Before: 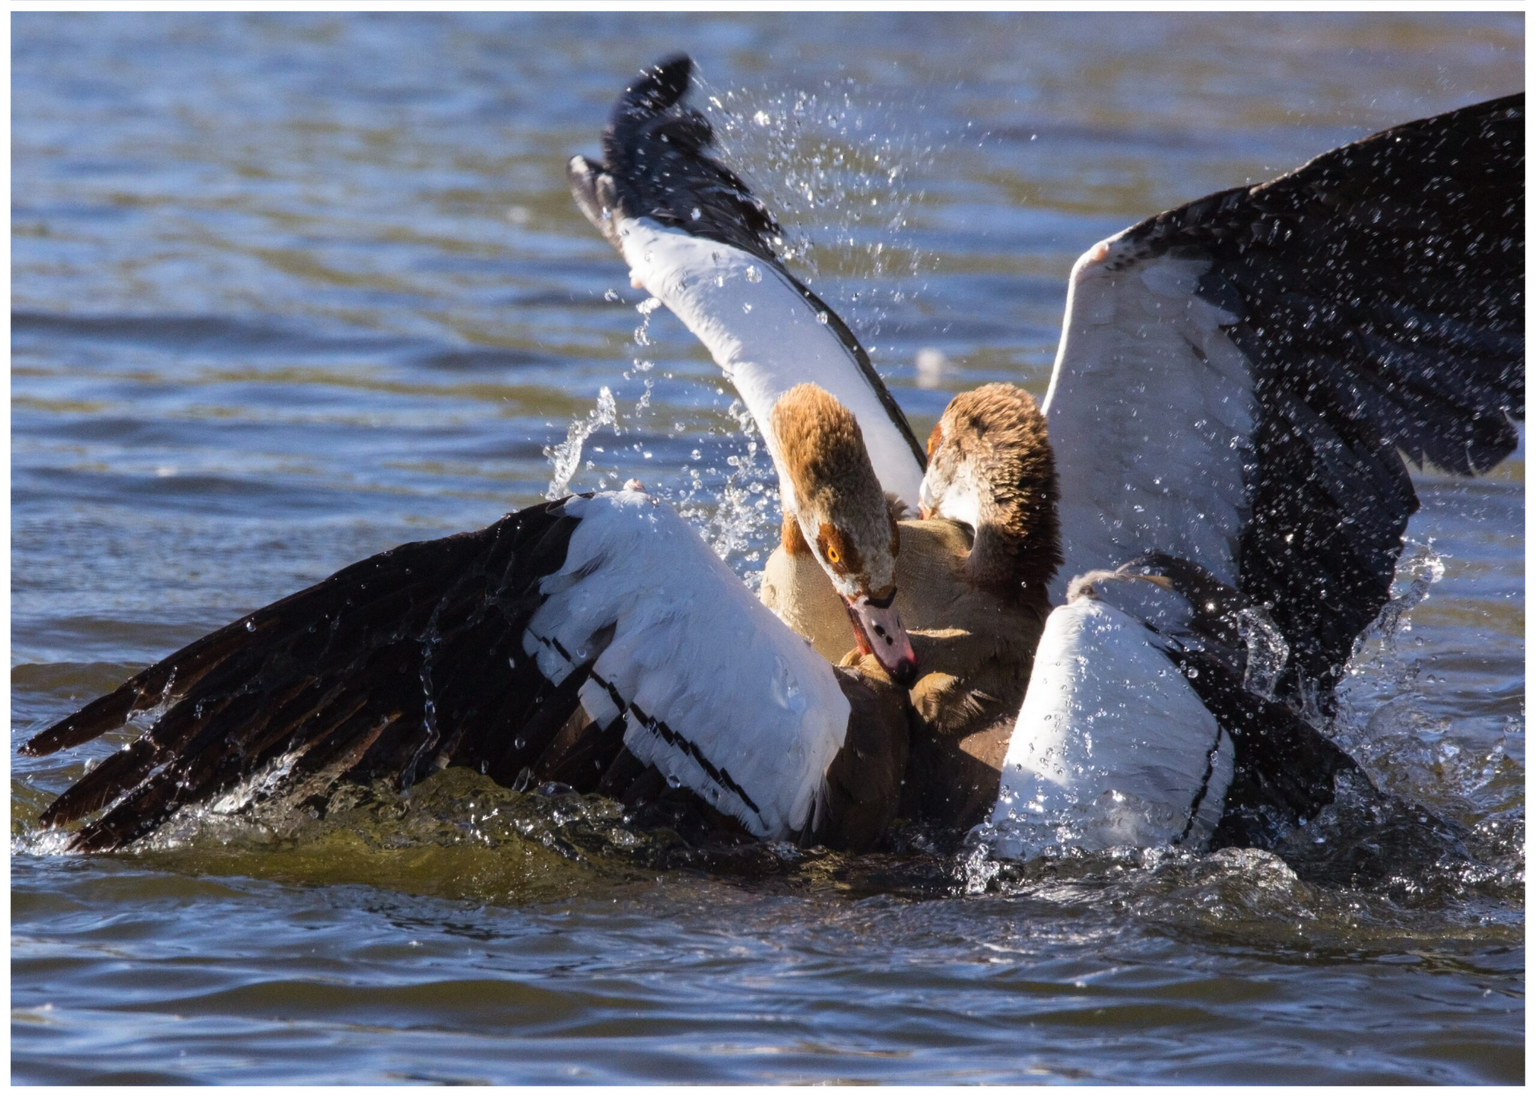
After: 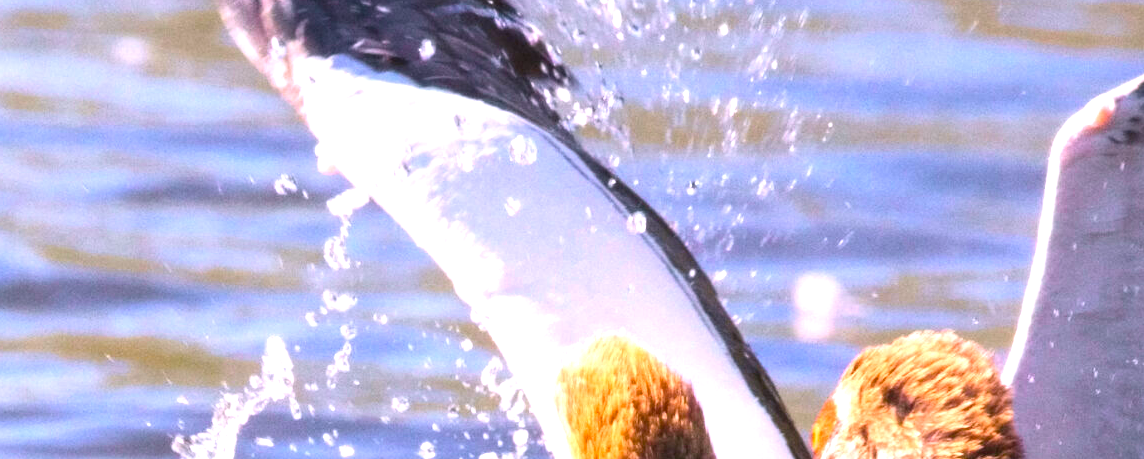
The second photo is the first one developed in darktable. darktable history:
white balance: red 1.05, blue 1.072
tone curve: curves: ch0 [(0, 0.024) (0.119, 0.146) (0.474, 0.485) (0.718, 0.739) (0.817, 0.839) (1, 0.998)]; ch1 [(0, 0) (0.377, 0.416) (0.439, 0.451) (0.477, 0.485) (0.501, 0.503) (0.538, 0.544) (0.58, 0.613) (0.664, 0.7) (0.783, 0.804) (1, 1)]; ch2 [(0, 0) (0.38, 0.405) (0.463, 0.456) (0.498, 0.497) (0.524, 0.535) (0.578, 0.576) (0.648, 0.665) (1, 1)], color space Lab, independent channels, preserve colors none
exposure: black level correction 0, exposure 1.1 EV, compensate exposure bias true, compensate highlight preservation false
crop: left 28.64%, top 16.832%, right 26.637%, bottom 58.055%
color balance rgb: linear chroma grading › global chroma 8.33%, perceptual saturation grading › global saturation 18.52%, global vibrance 7.87%
